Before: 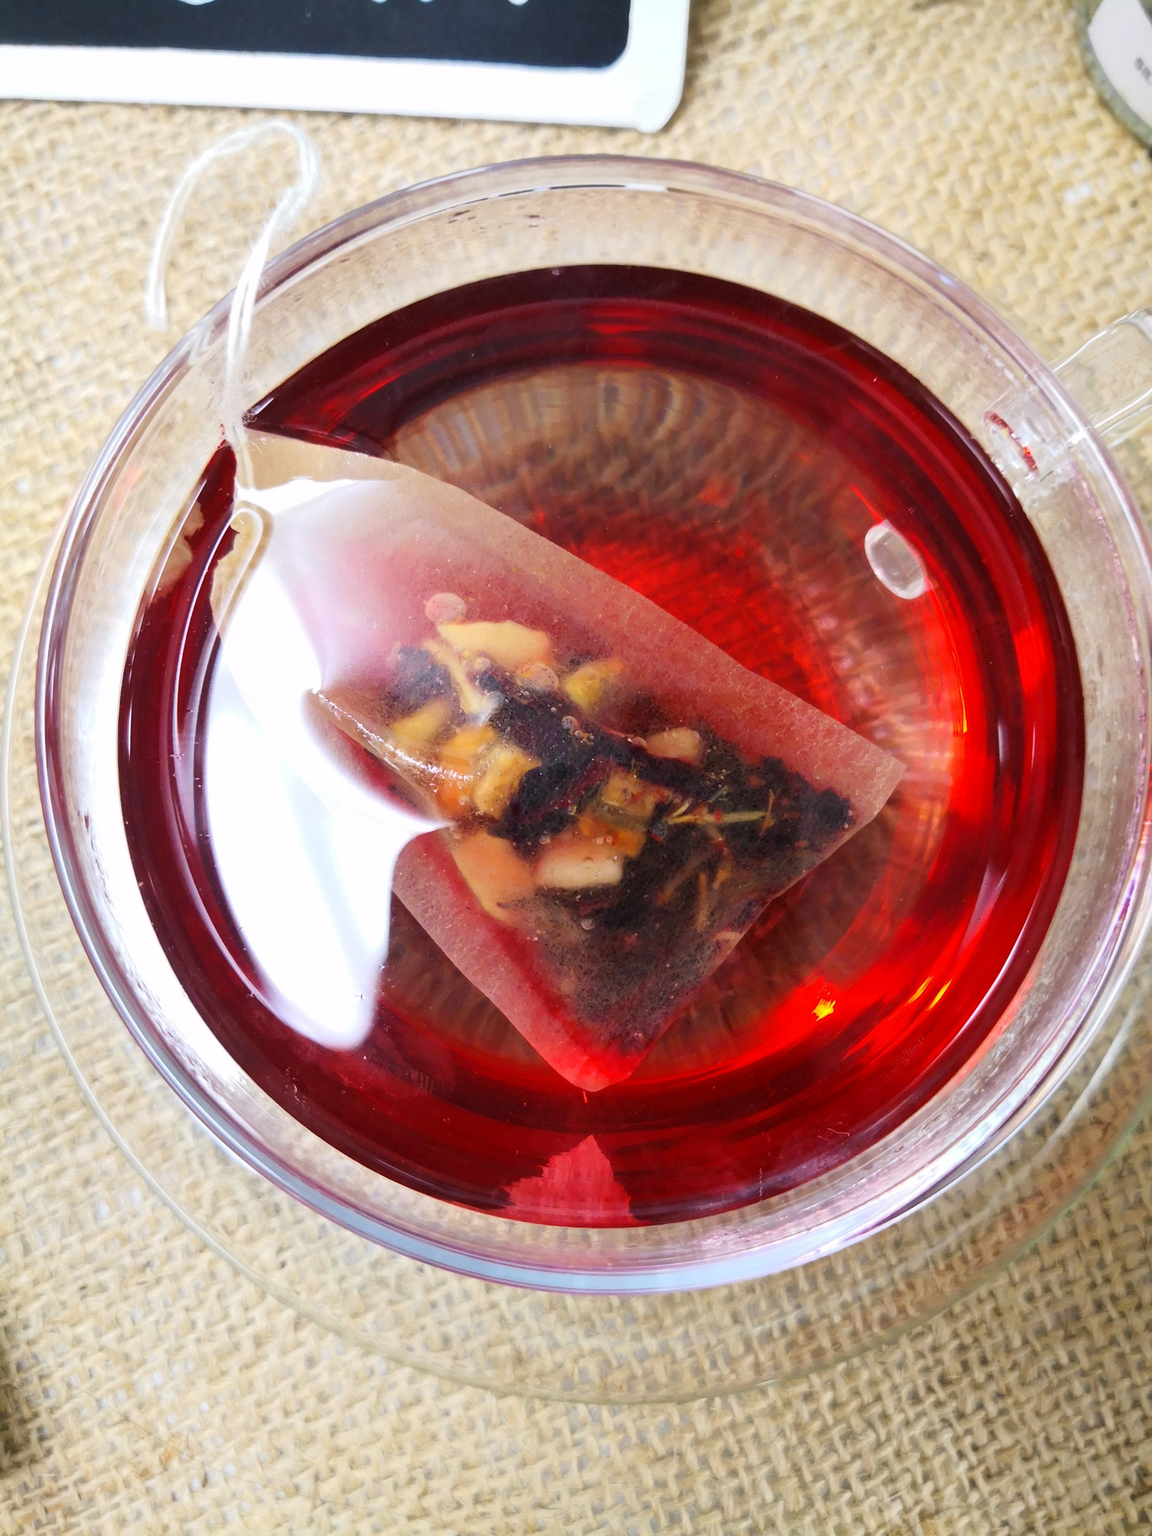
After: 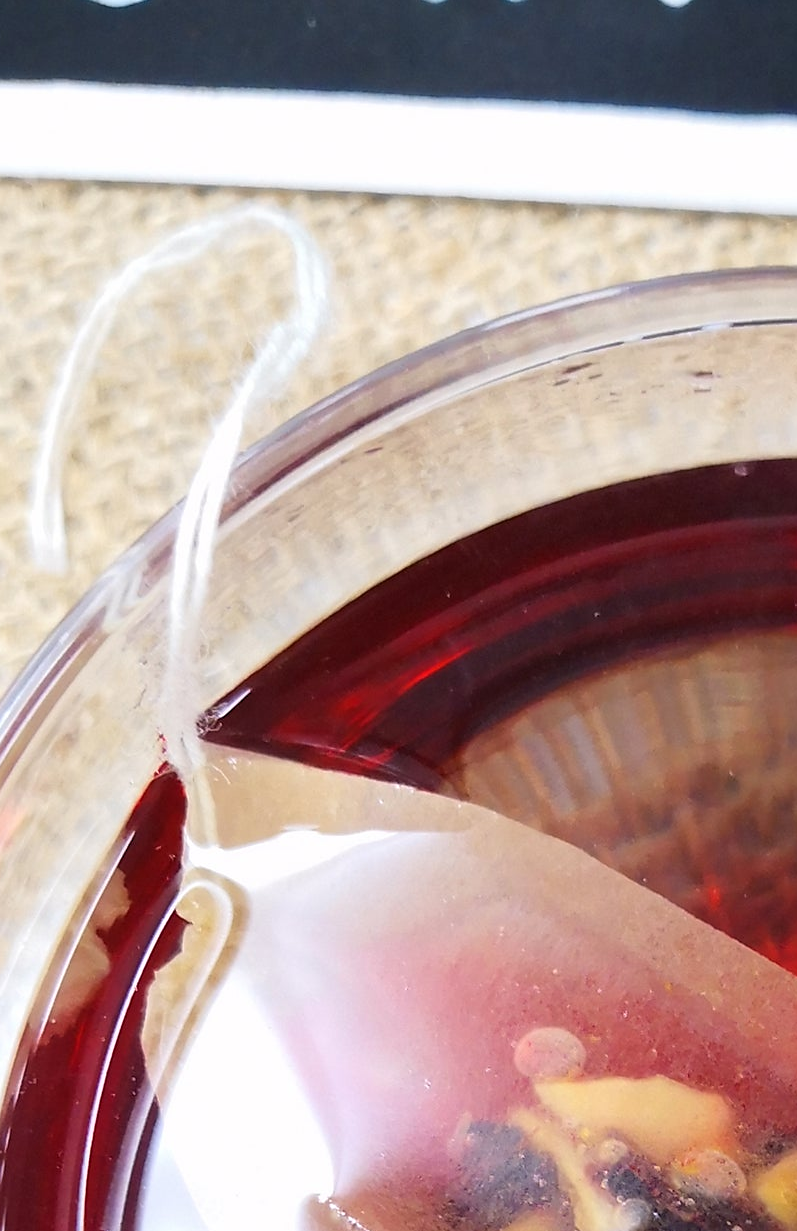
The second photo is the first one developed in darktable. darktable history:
crop and rotate: left 11.221%, top 0.115%, right 48.904%, bottom 53.719%
sharpen: radius 1.865, amount 0.399, threshold 1.373
